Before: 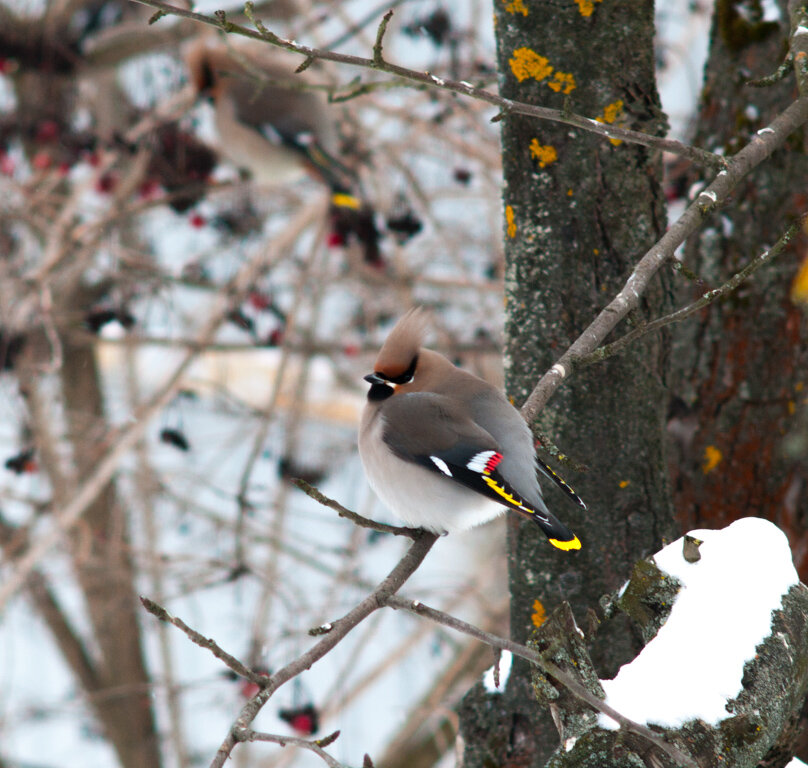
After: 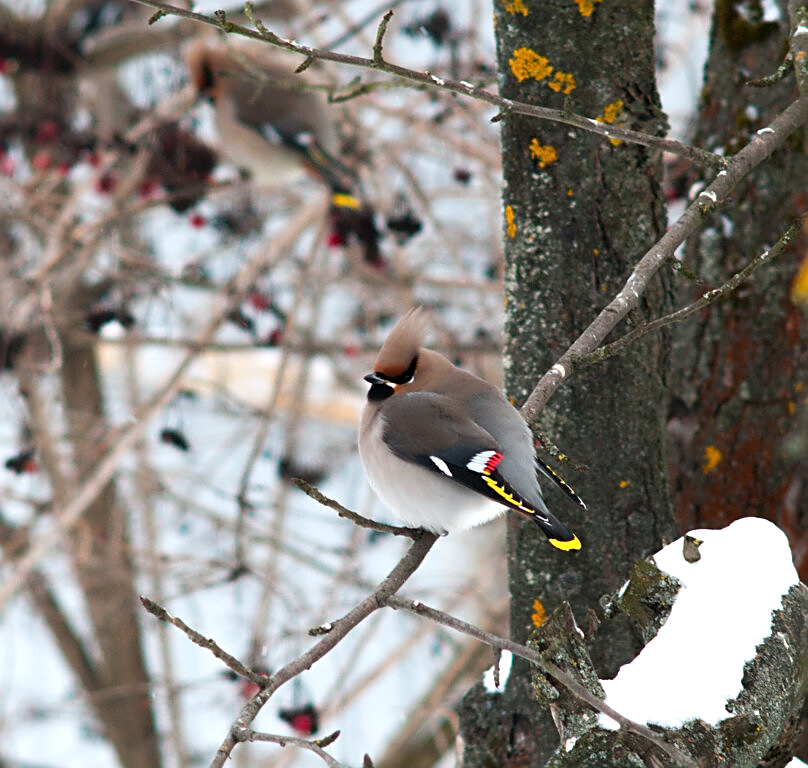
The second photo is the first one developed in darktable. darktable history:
sharpen: on, module defaults
exposure: exposure 0.127 EV, compensate highlight preservation false
